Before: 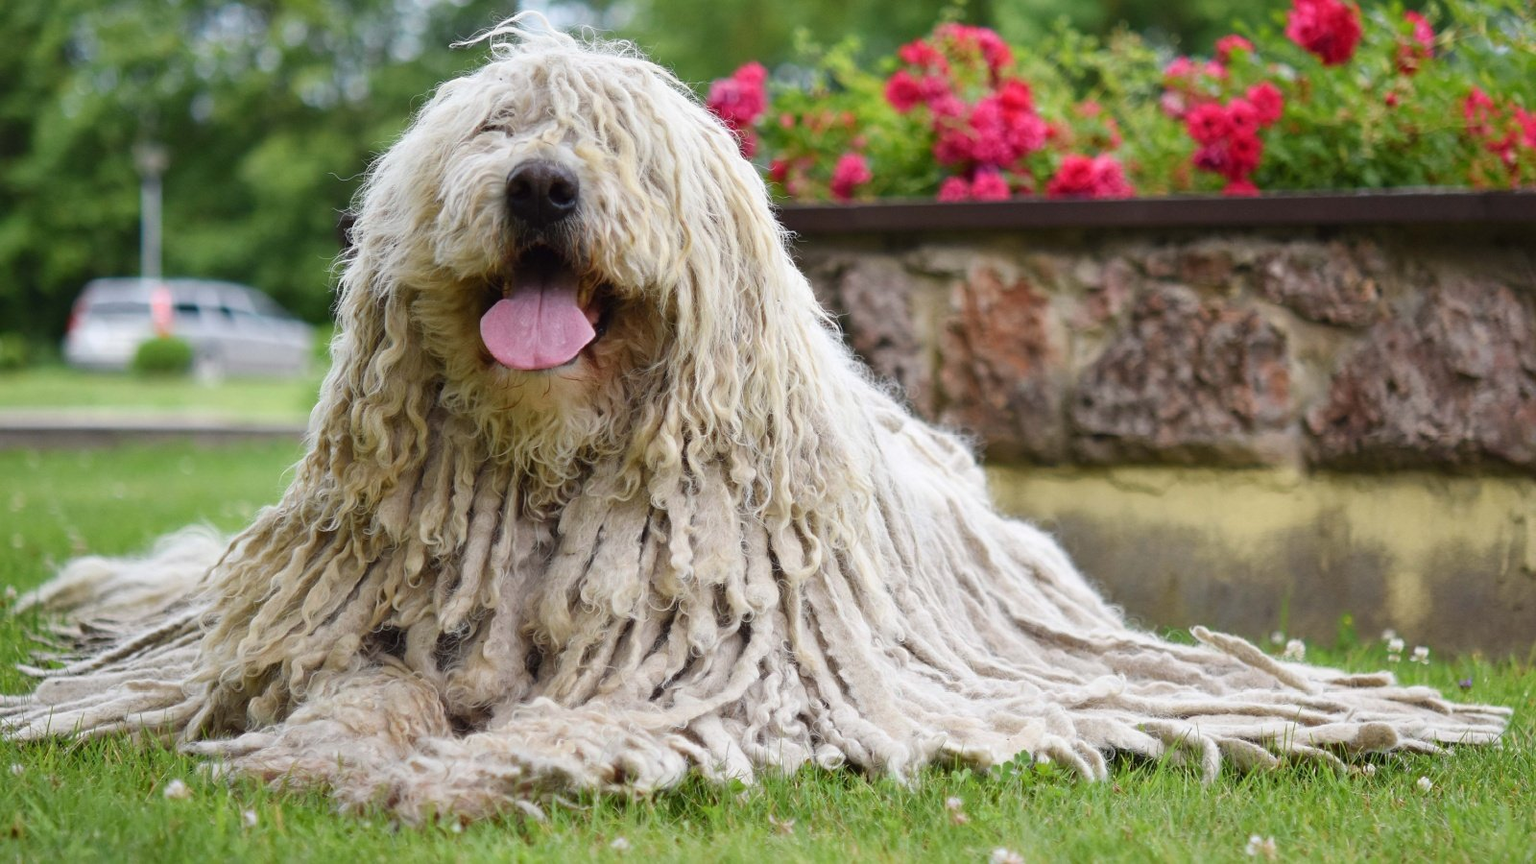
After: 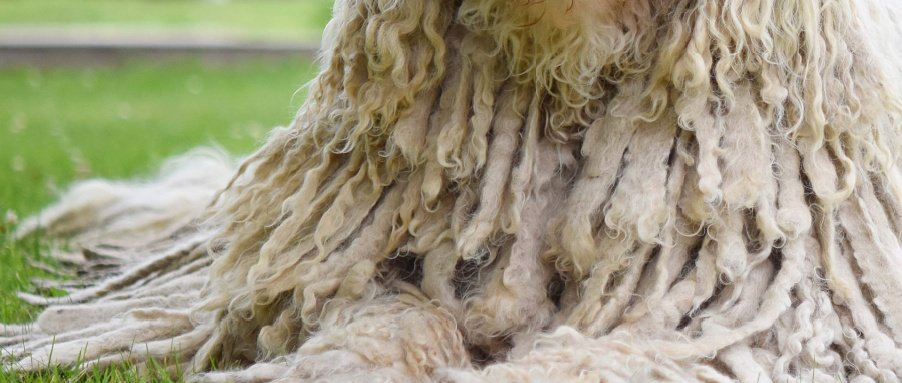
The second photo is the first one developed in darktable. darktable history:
crop: top 44.483%, right 43.593%, bottom 12.892%
levels: levels [0, 0.478, 1]
